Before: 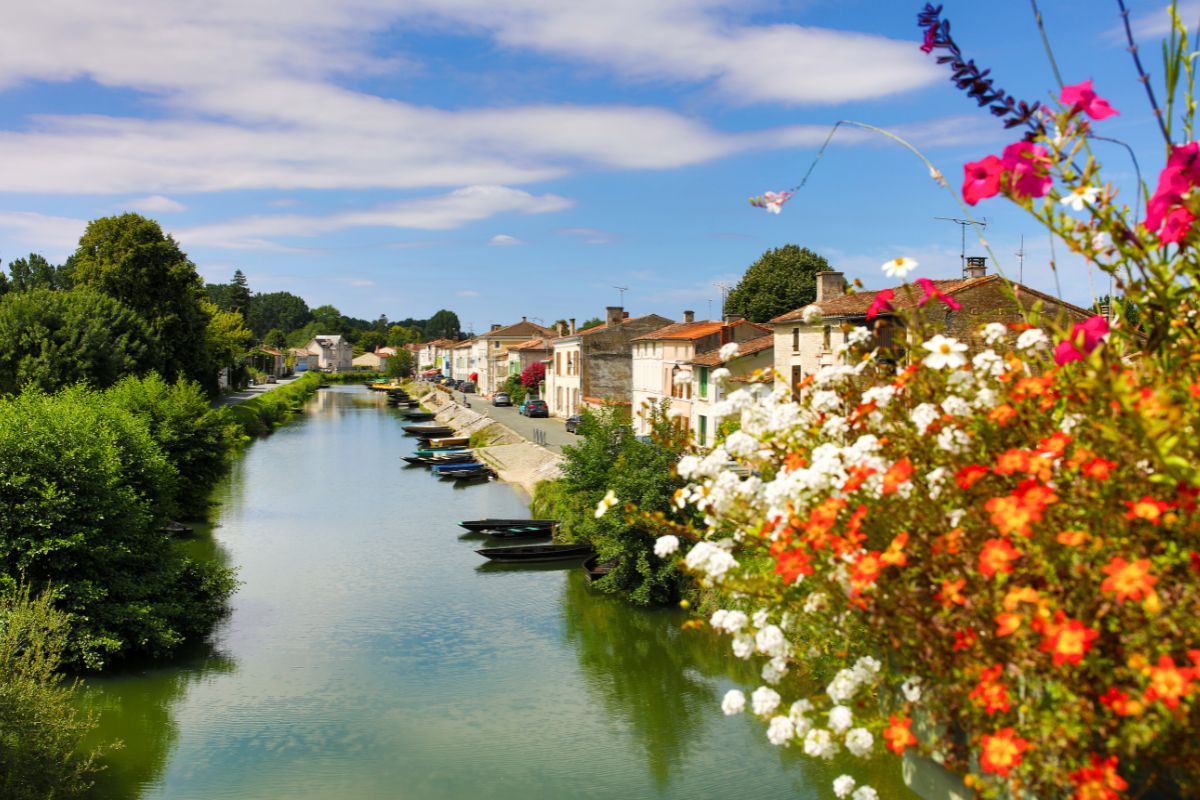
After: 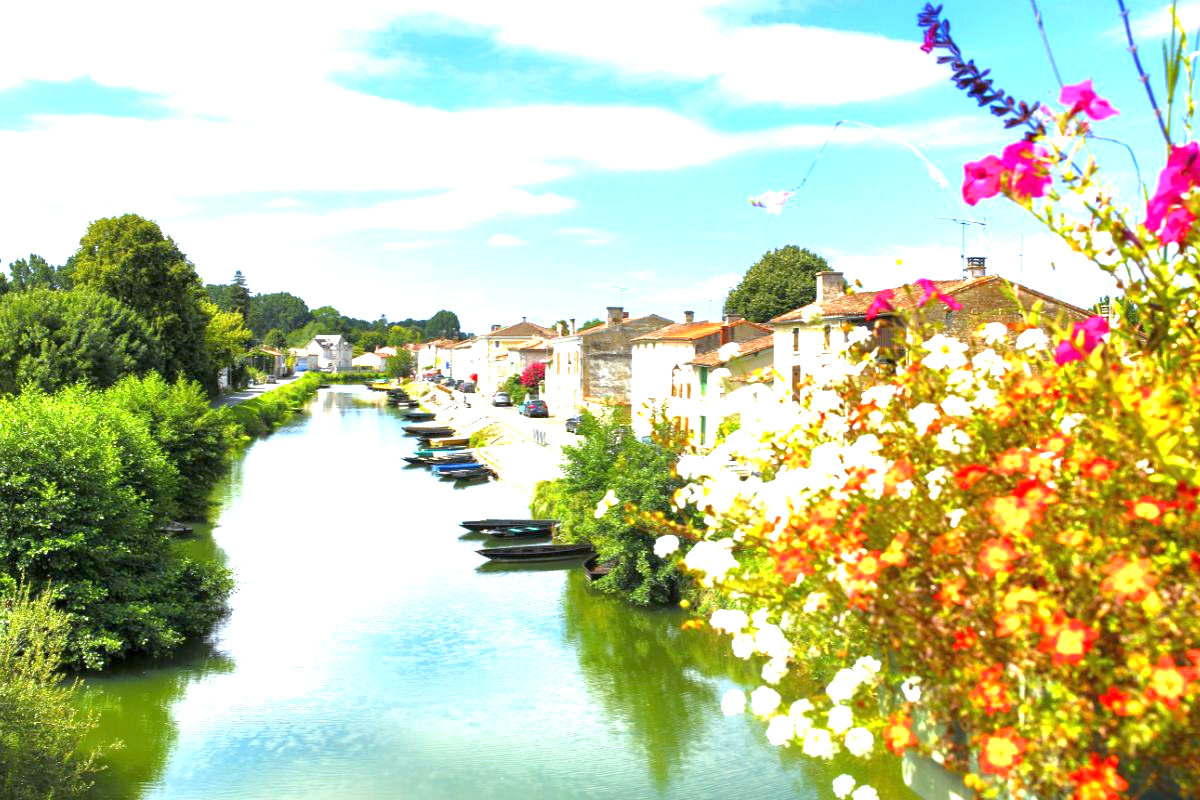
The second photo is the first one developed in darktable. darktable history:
tone equalizer: -8 EV 0.25 EV, -7 EV 0.417 EV, -6 EV 0.417 EV, -5 EV 0.25 EV, -3 EV -0.25 EV, -2 EV -0.417 EV, -1 EV -0.417 EV, +0 EV -0.25 EV, edges refinement/feathering 500, mask exposure compensation -1.57 EV, preserve details guided filter
white balance: red 0.931, blue 1.11
exposure: exposure 2.003 EV, compensate highlight preservation false
